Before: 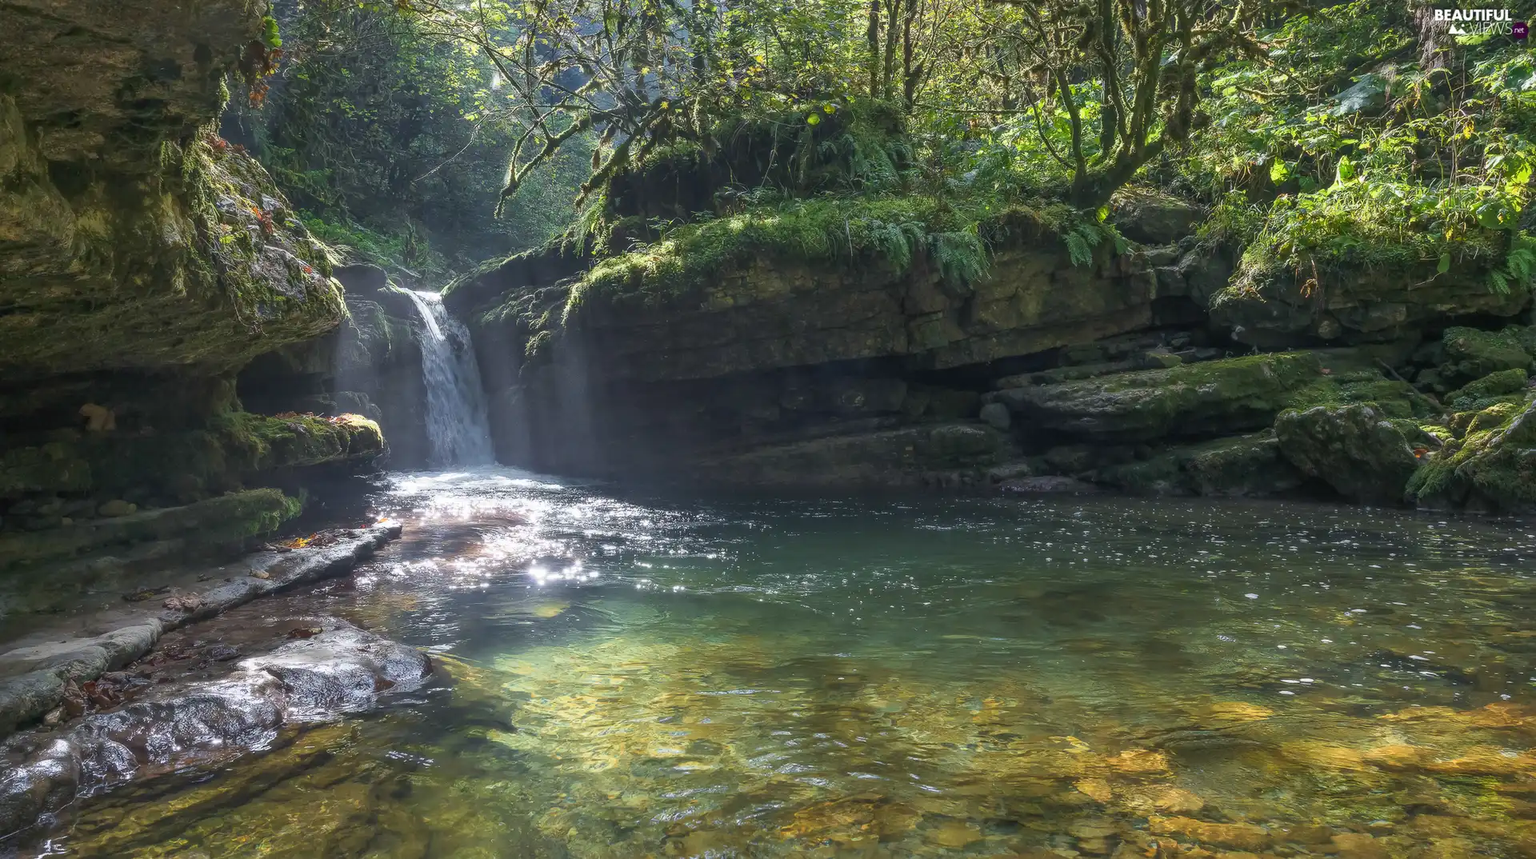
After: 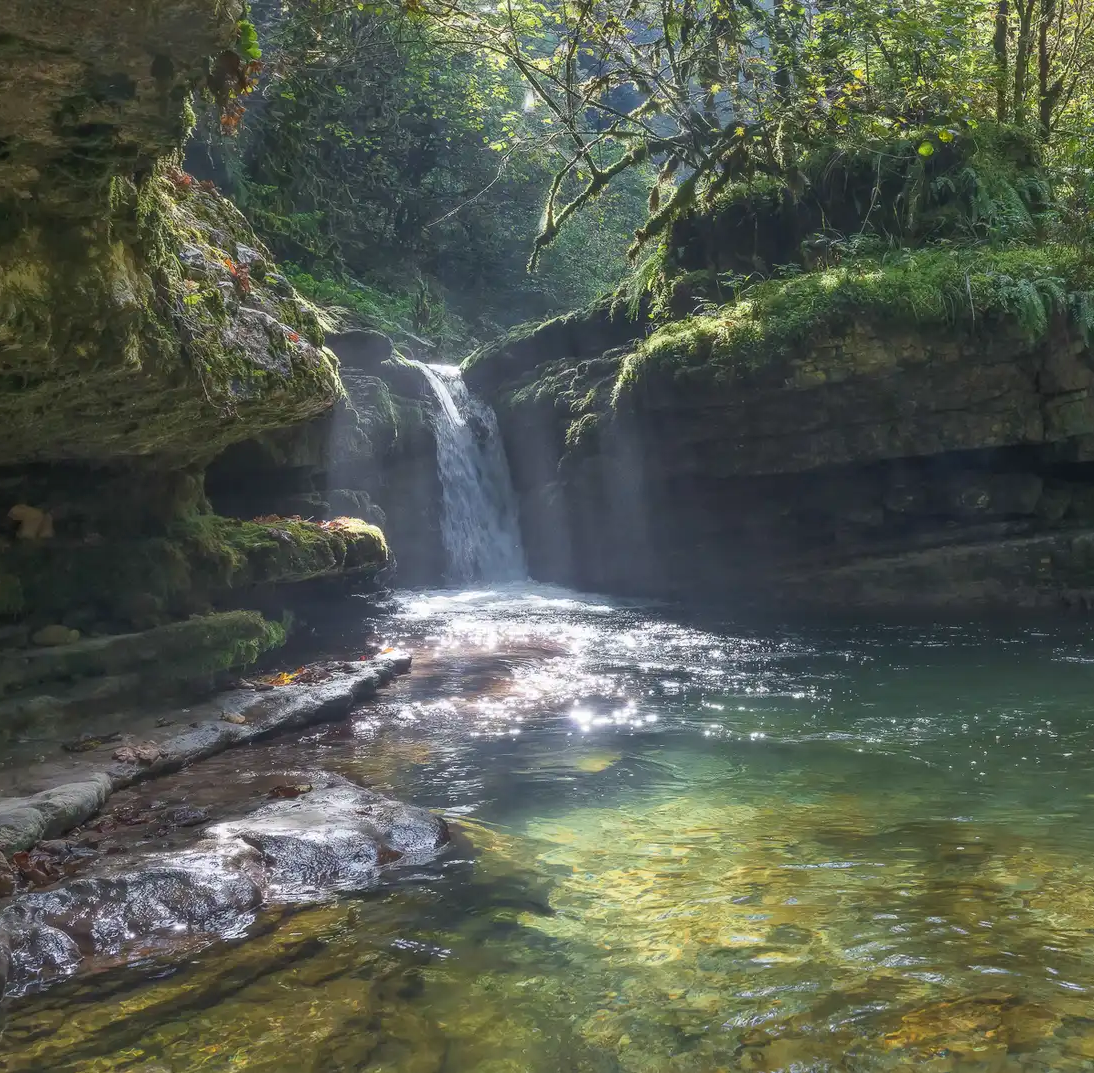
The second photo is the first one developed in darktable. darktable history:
crop: left 4.76%, right 38.245%
shadows and highlights: shadows 24.95, highlights -25.46
